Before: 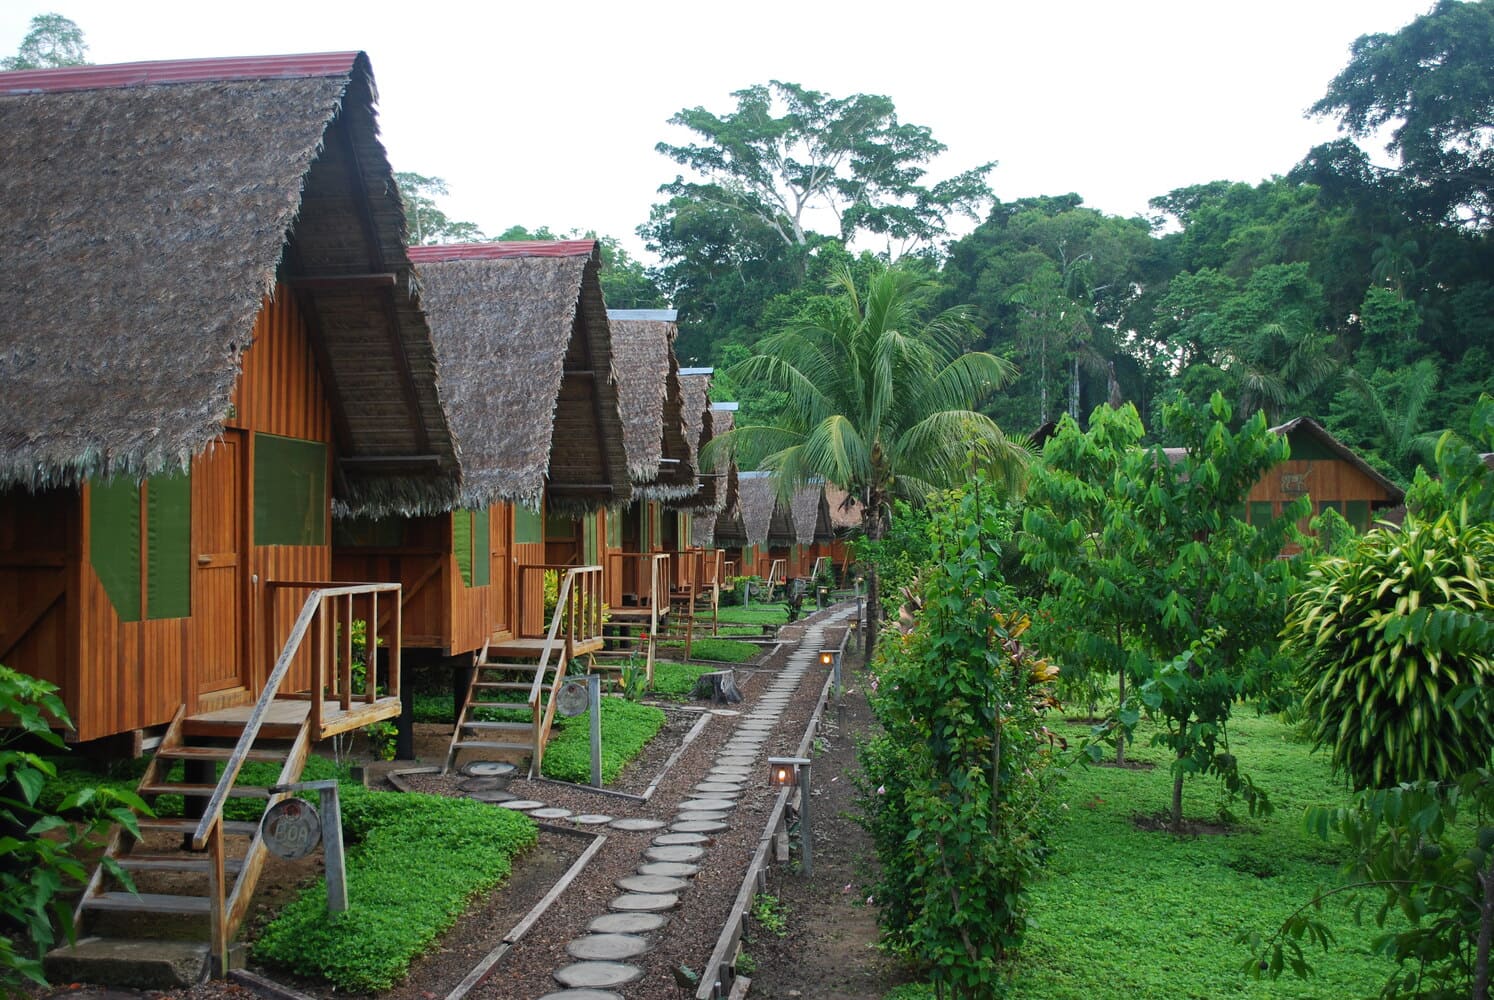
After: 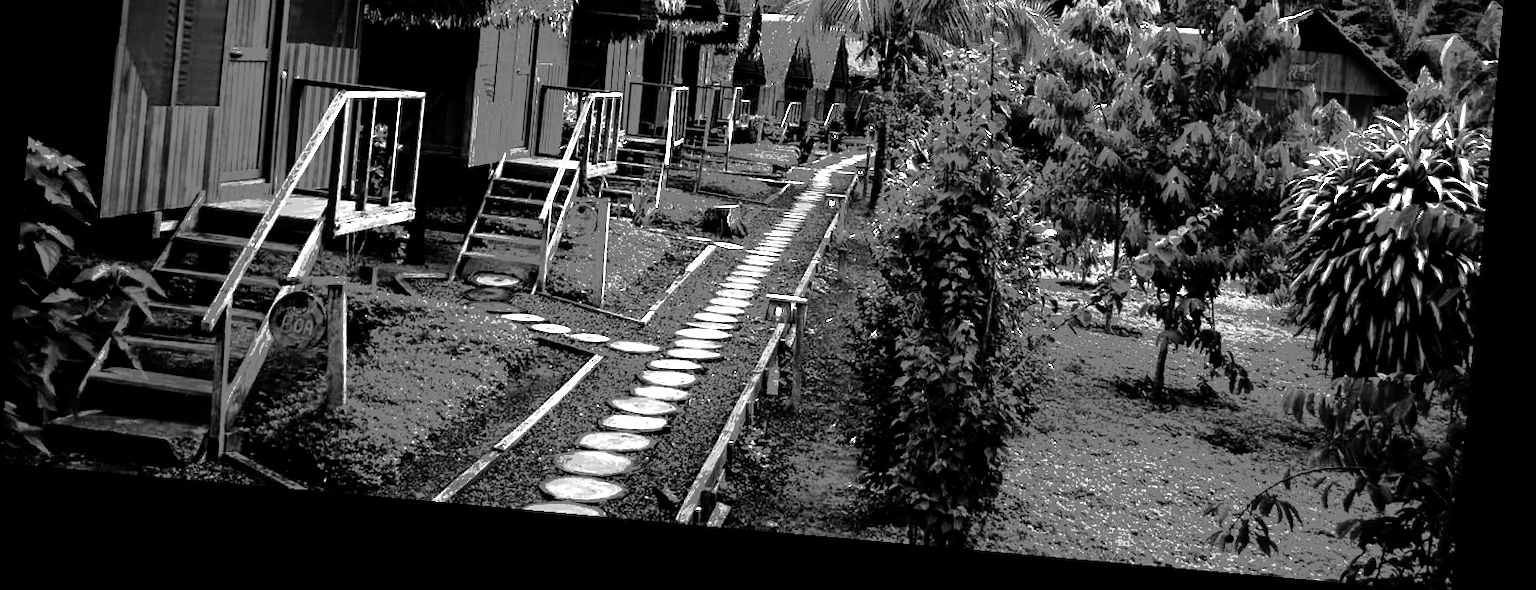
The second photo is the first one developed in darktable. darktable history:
exposure: black level correction 0.012, exposure 0.7 EV, compensate exposure bias true, compensate highlight preservation false
rotate and perspective: rotation 5.12°, automatic cropping off
contrast brightness saturation: contrast 0.02, brightness -1, saturation -1
tone curve: curves: ch0 [(0, 0) (0.003, 0.011) (0.011, 0.043) (0.025, 0.133) (0.044, 0.226) (0.069, 0.303) (0.1, 0.371) (0.136, 0.429) (0.177, 0.482) (0.224, 0.516) (0.277, 0.539) (0.335, 0.535) (0.399, 0.517) (0.468, 0.498) (0.543, 0.523) (0.623, 0.655) (0.709, 0.83) (0.801, 0.827) (0.898, 0.89) (1, 1)], preserve colors none
tone equalizer: -8 EV -0.75 EV, -7 EV -0.7 EV, -6 EV -0.6 EV, -5 EV -0.4 EV, -3 EV 0.4 EV, -2 EV 0.6 EV, -1 EV 0.7 EV, +0 EV 0.75 EV, edges refinement/feathering 500, mask exposure compensation -1.57 EV, preserve details no
crop and rotate: top 46.237%
